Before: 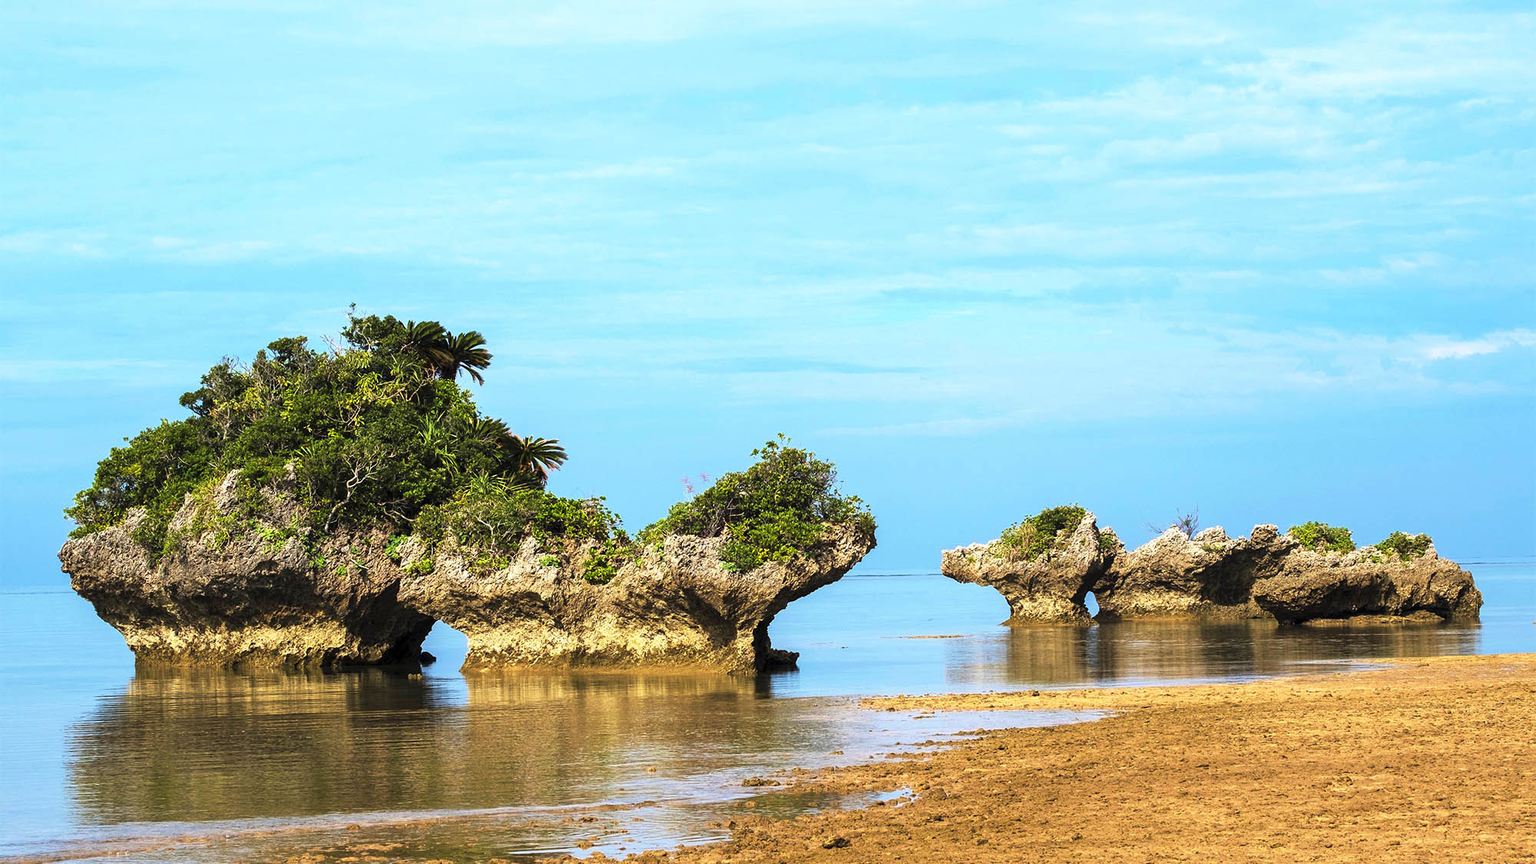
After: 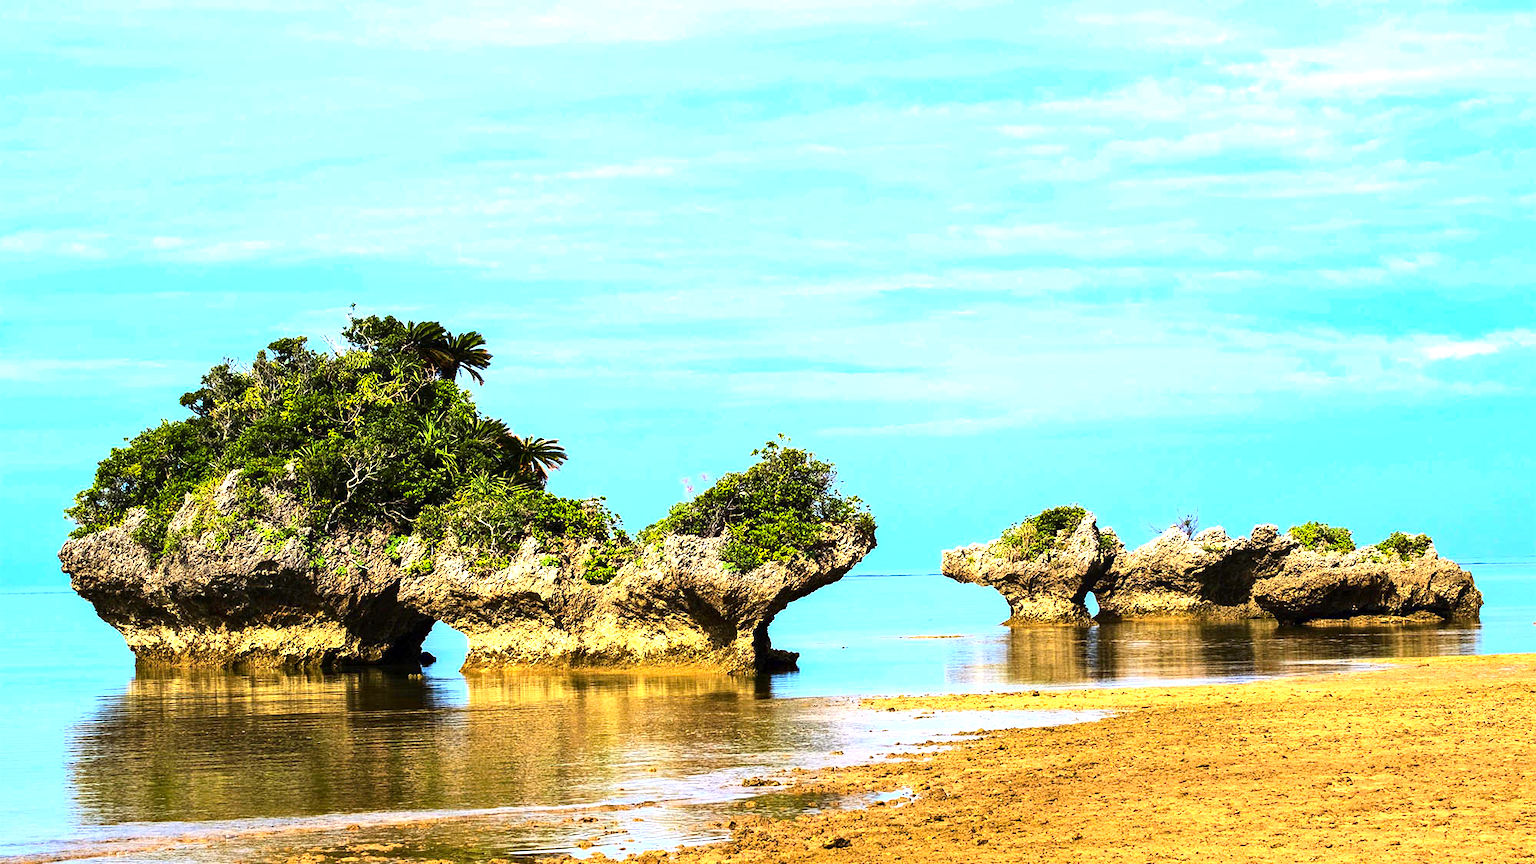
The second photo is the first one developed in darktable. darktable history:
contrast brightness saturation: contrast 0.214, brightness -0.107, saturation 0.214
haze removal: compatibility mode true, adaptive false
exposure: black level correction 0, exposure 0.692 EV, compensate exposure bias true, compensate highlight preservation false
